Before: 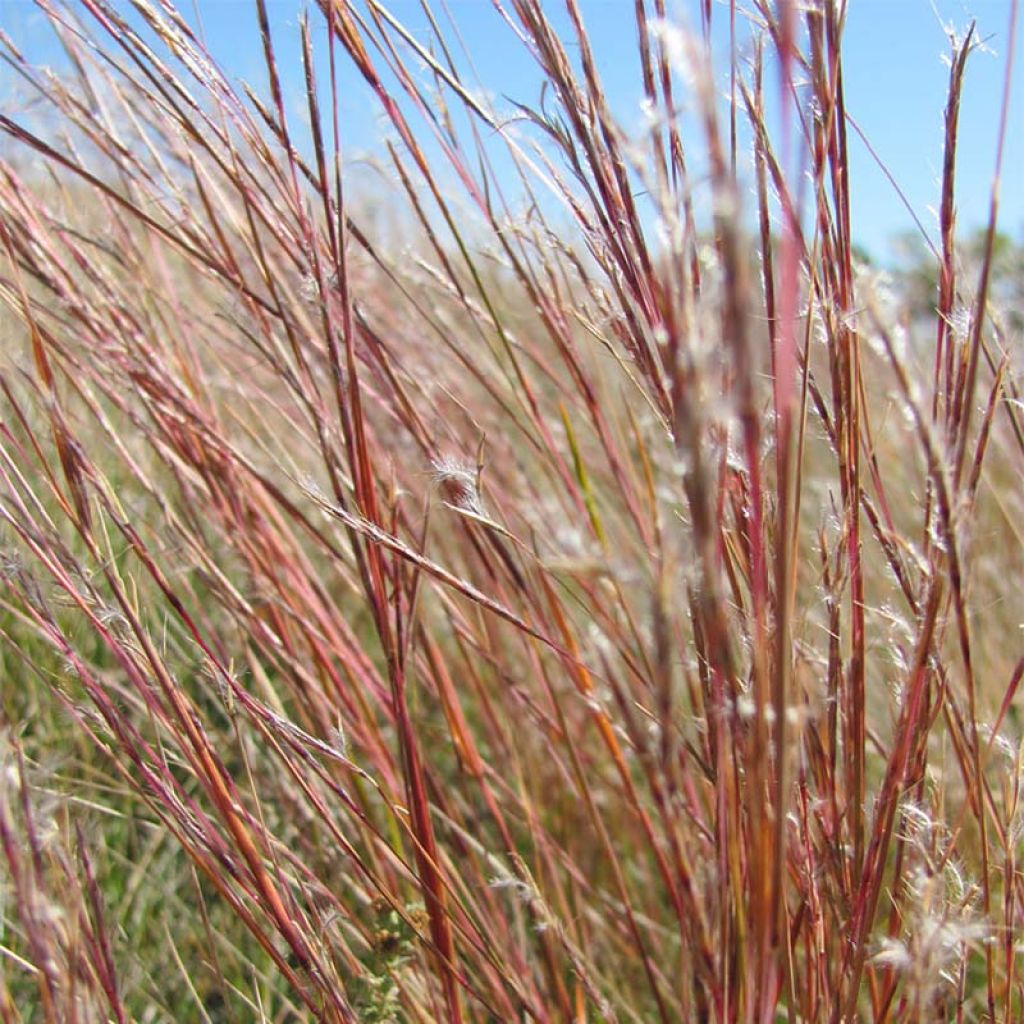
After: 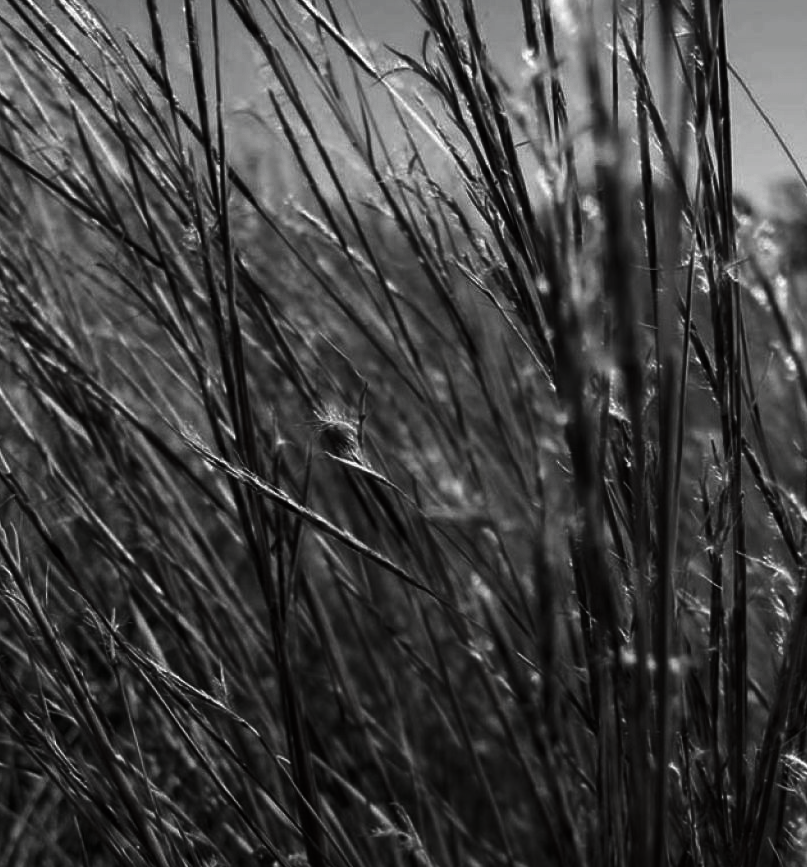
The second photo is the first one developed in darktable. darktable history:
contrast brightness saturation: contrast 0.015, brightness -0.993, saturation -0.987
velvia: on, module defaults
crop: left 11.561%, top 4.921%, right 9.597%, bottom 10.352%
